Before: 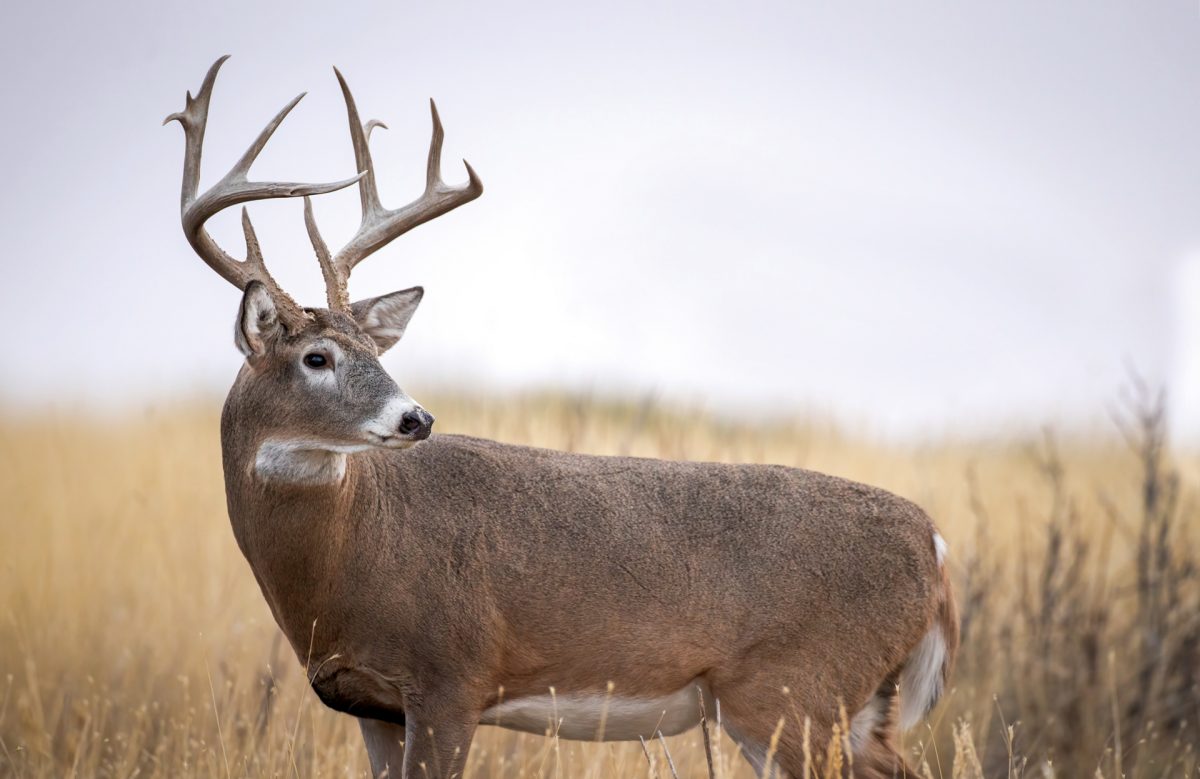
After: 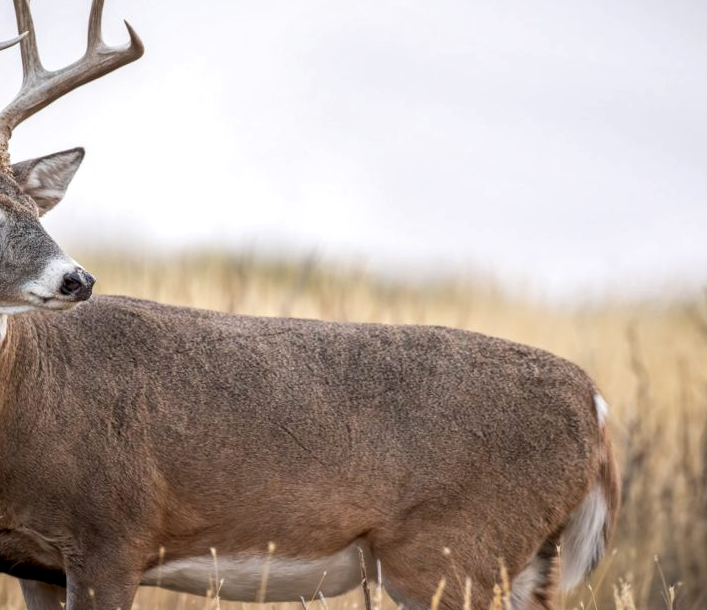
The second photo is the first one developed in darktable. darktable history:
crop and rotate: left 28.305%, top 17.885%, right 12.776%, bottom 3.681%
local contrast: on, module defaults
